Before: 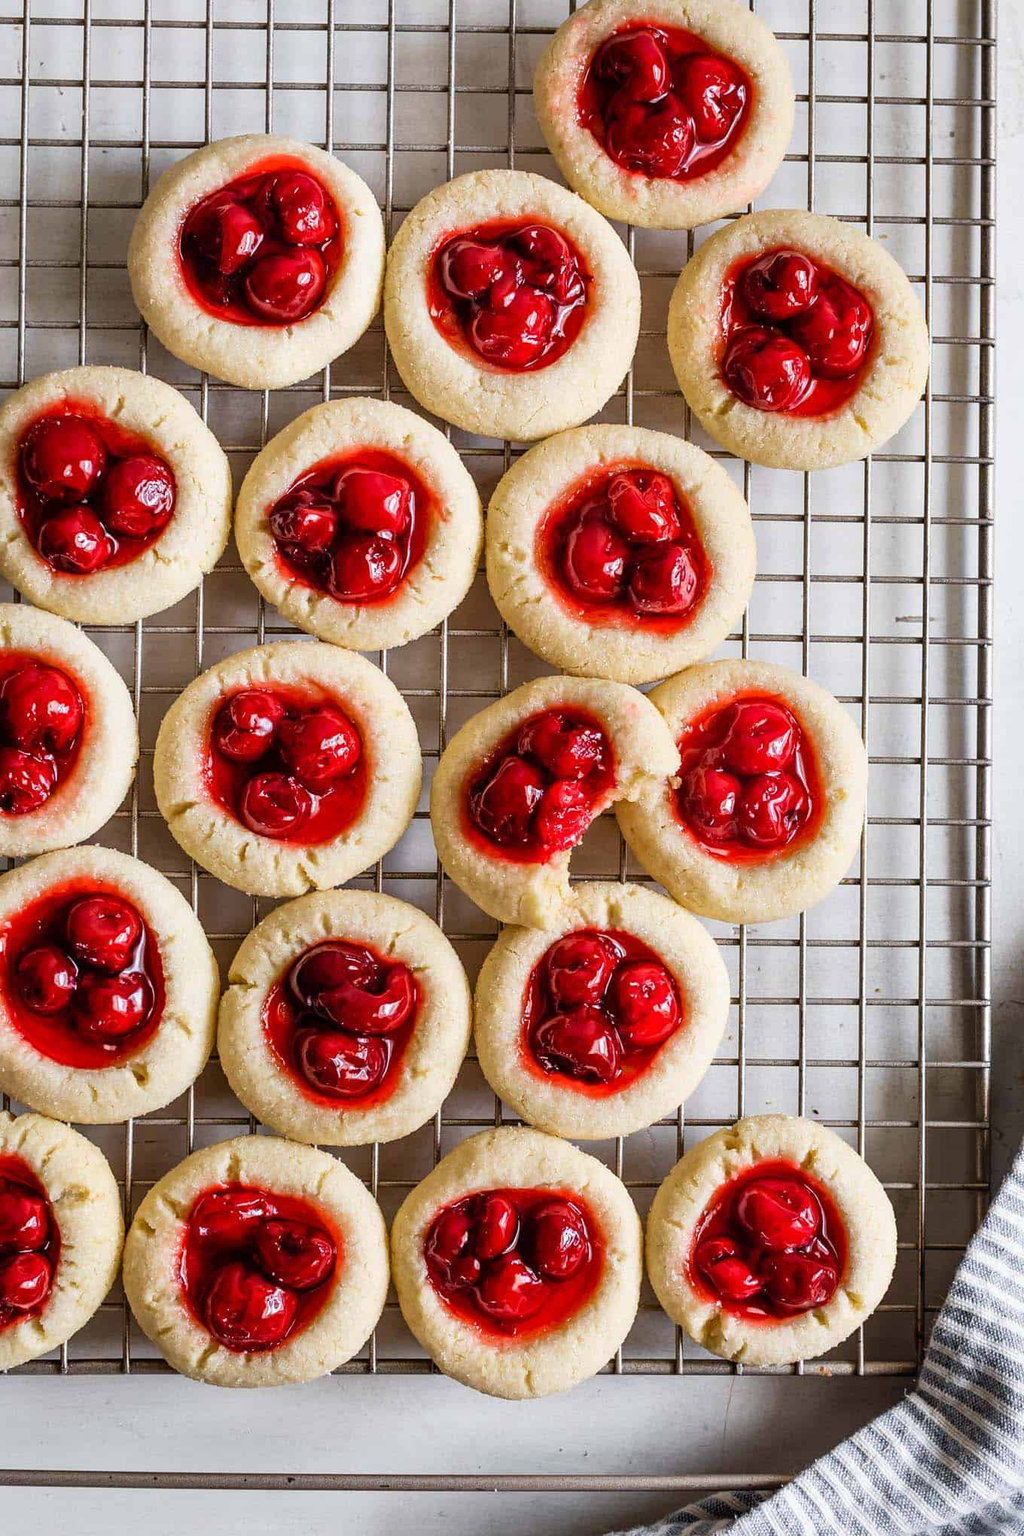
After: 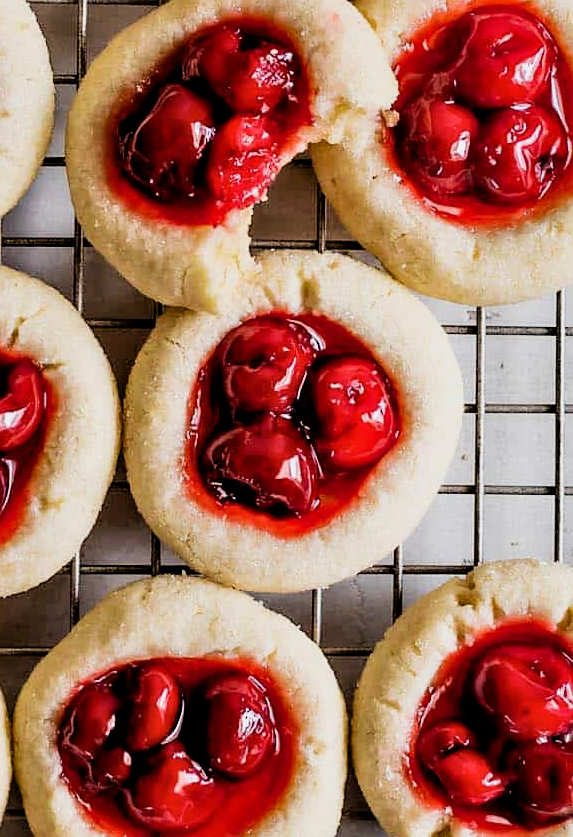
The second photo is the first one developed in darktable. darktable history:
sharpen: amount 0.2
crop: left 37.221%, top 45.169%, right 20.63%, bottom 13.777%
contrast equalizer: y [[0.514, 0.573, 0.581, 0.508, 0.5, 0.5], [0.5 ×6], [0.5 ×6], [0 ×6], [0 ×6]], mix 0.79
filmic rgb: black relative exposure -5 EV, white relative exposure 3.5 EV, hardness 3.19, contrast 1.2, highlights saturation mix -30%
